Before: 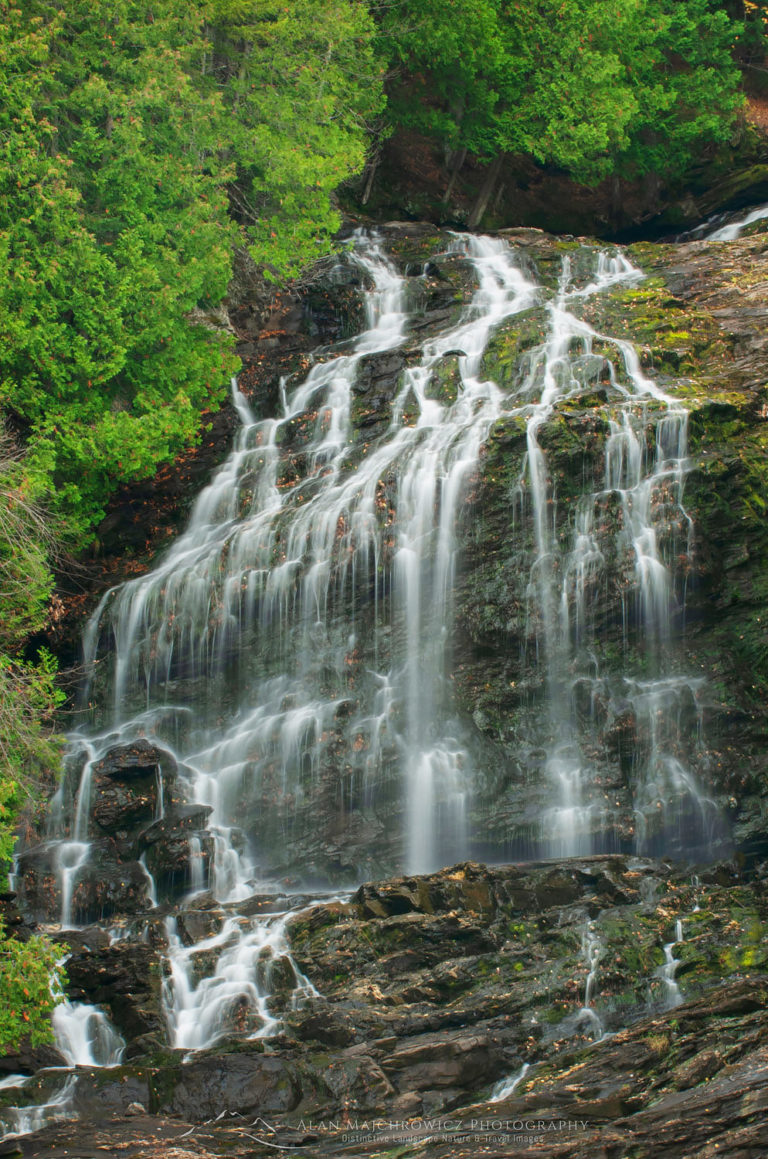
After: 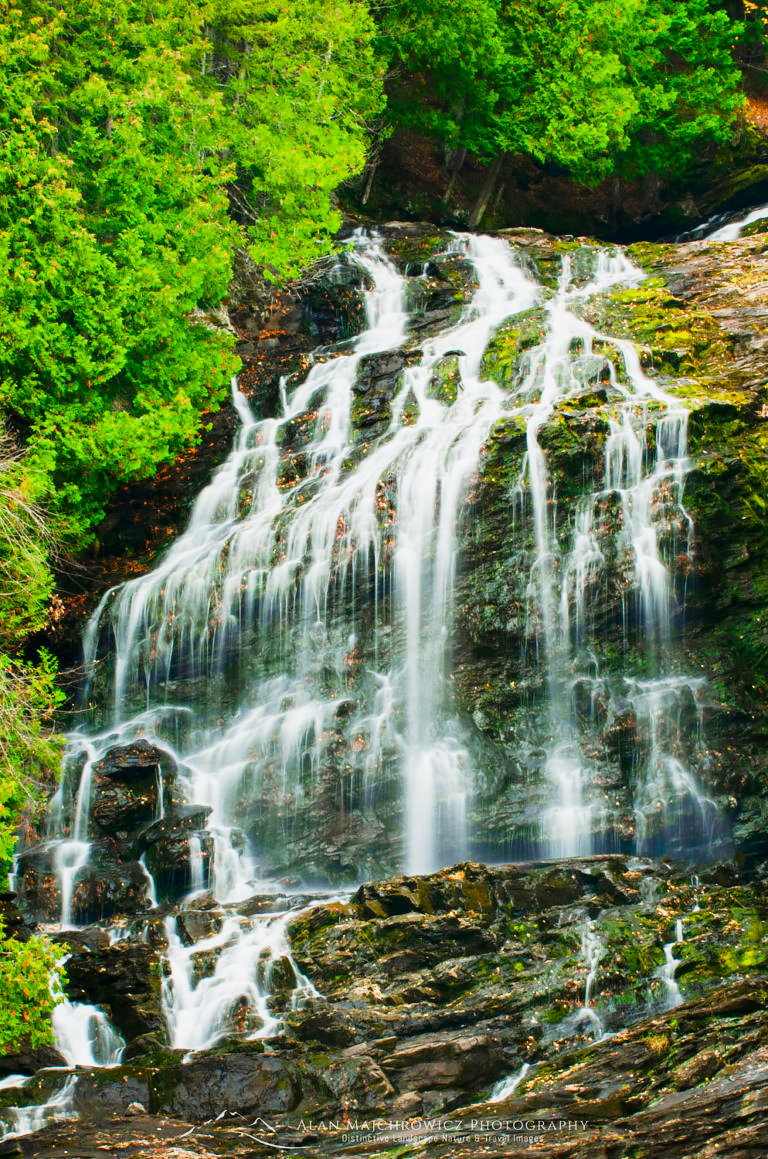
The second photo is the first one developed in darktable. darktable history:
color balance rgb: linear chroma grading › global chroma 16.62%, perceptual saturation grading › highlights -8.63%, perceptual saturation grading › mid-tones 18.66%, perceptual saturation grading › shadows 28.49%, perceptual brilliance grading › highlights 14.22%, perceptual brilliance grading › shadows -18.96%, global vibrance 27.71%
denoise (profiled): strength 1.2, preserve shadows 0, a [-1, 0, 0], y [[0.5 ×7] ×4, [0 ×7], [0.5 ×7]], compensate highlight preservation false
exposure: black level correction 0, exposure 0.7 EV, compensate exposure bias true, compensate highlight preservation false
sigmoid: on, module defaults
